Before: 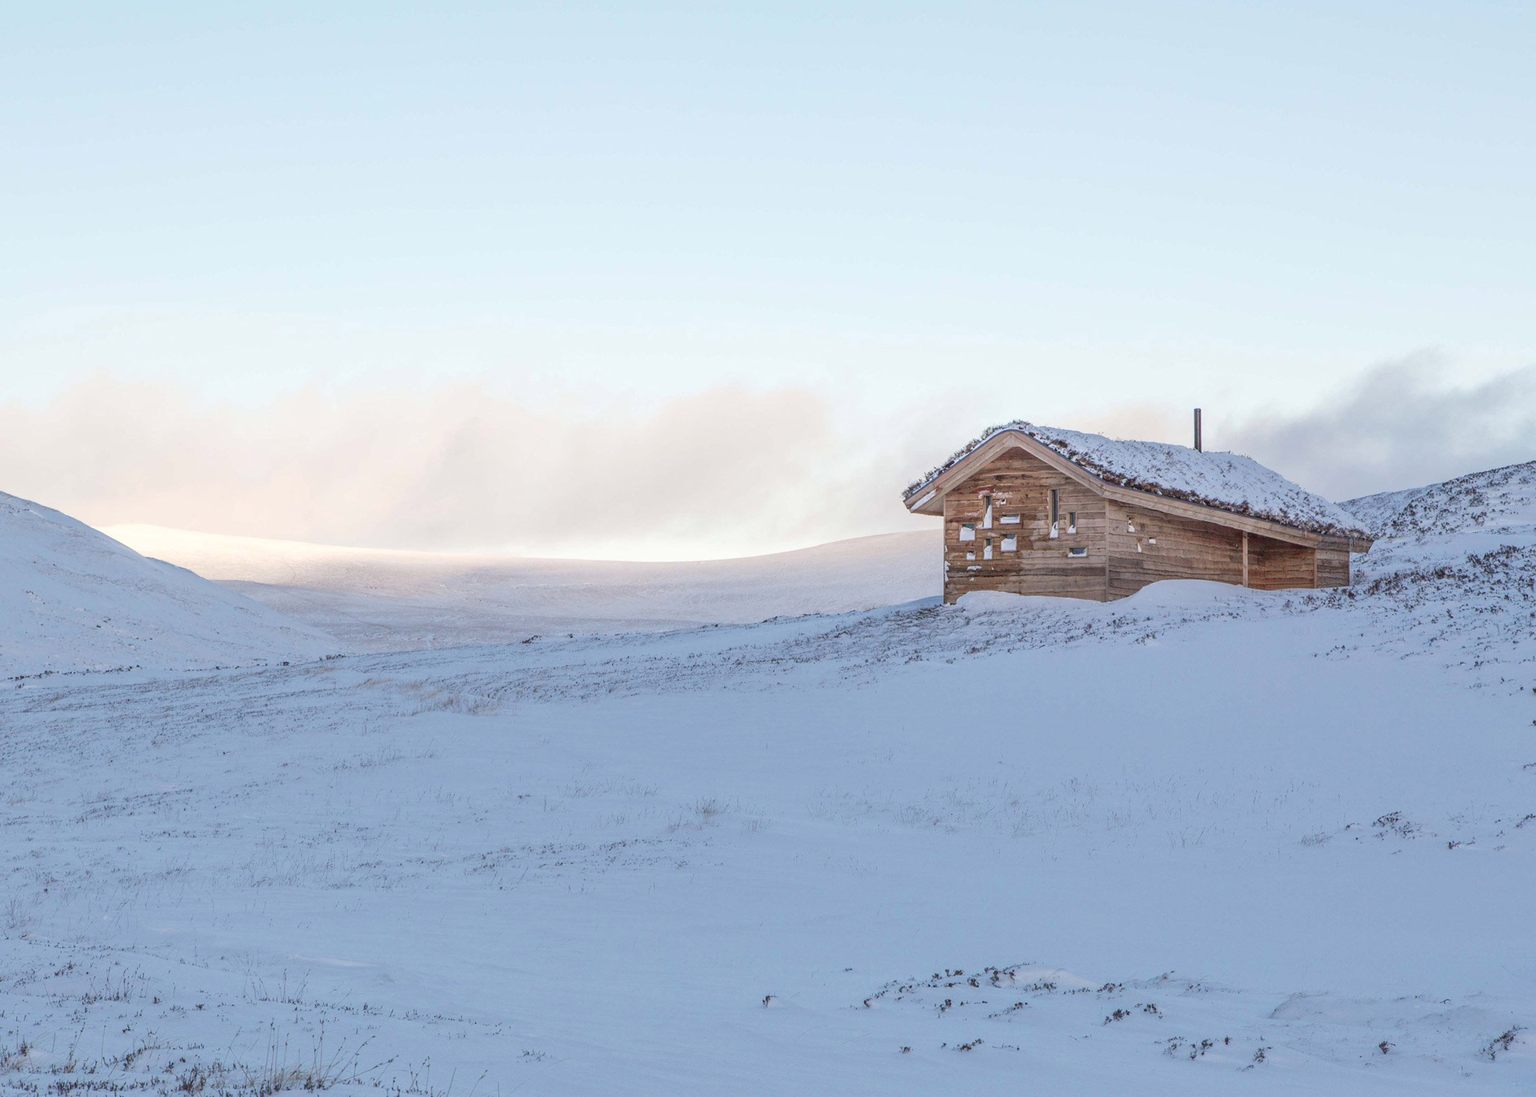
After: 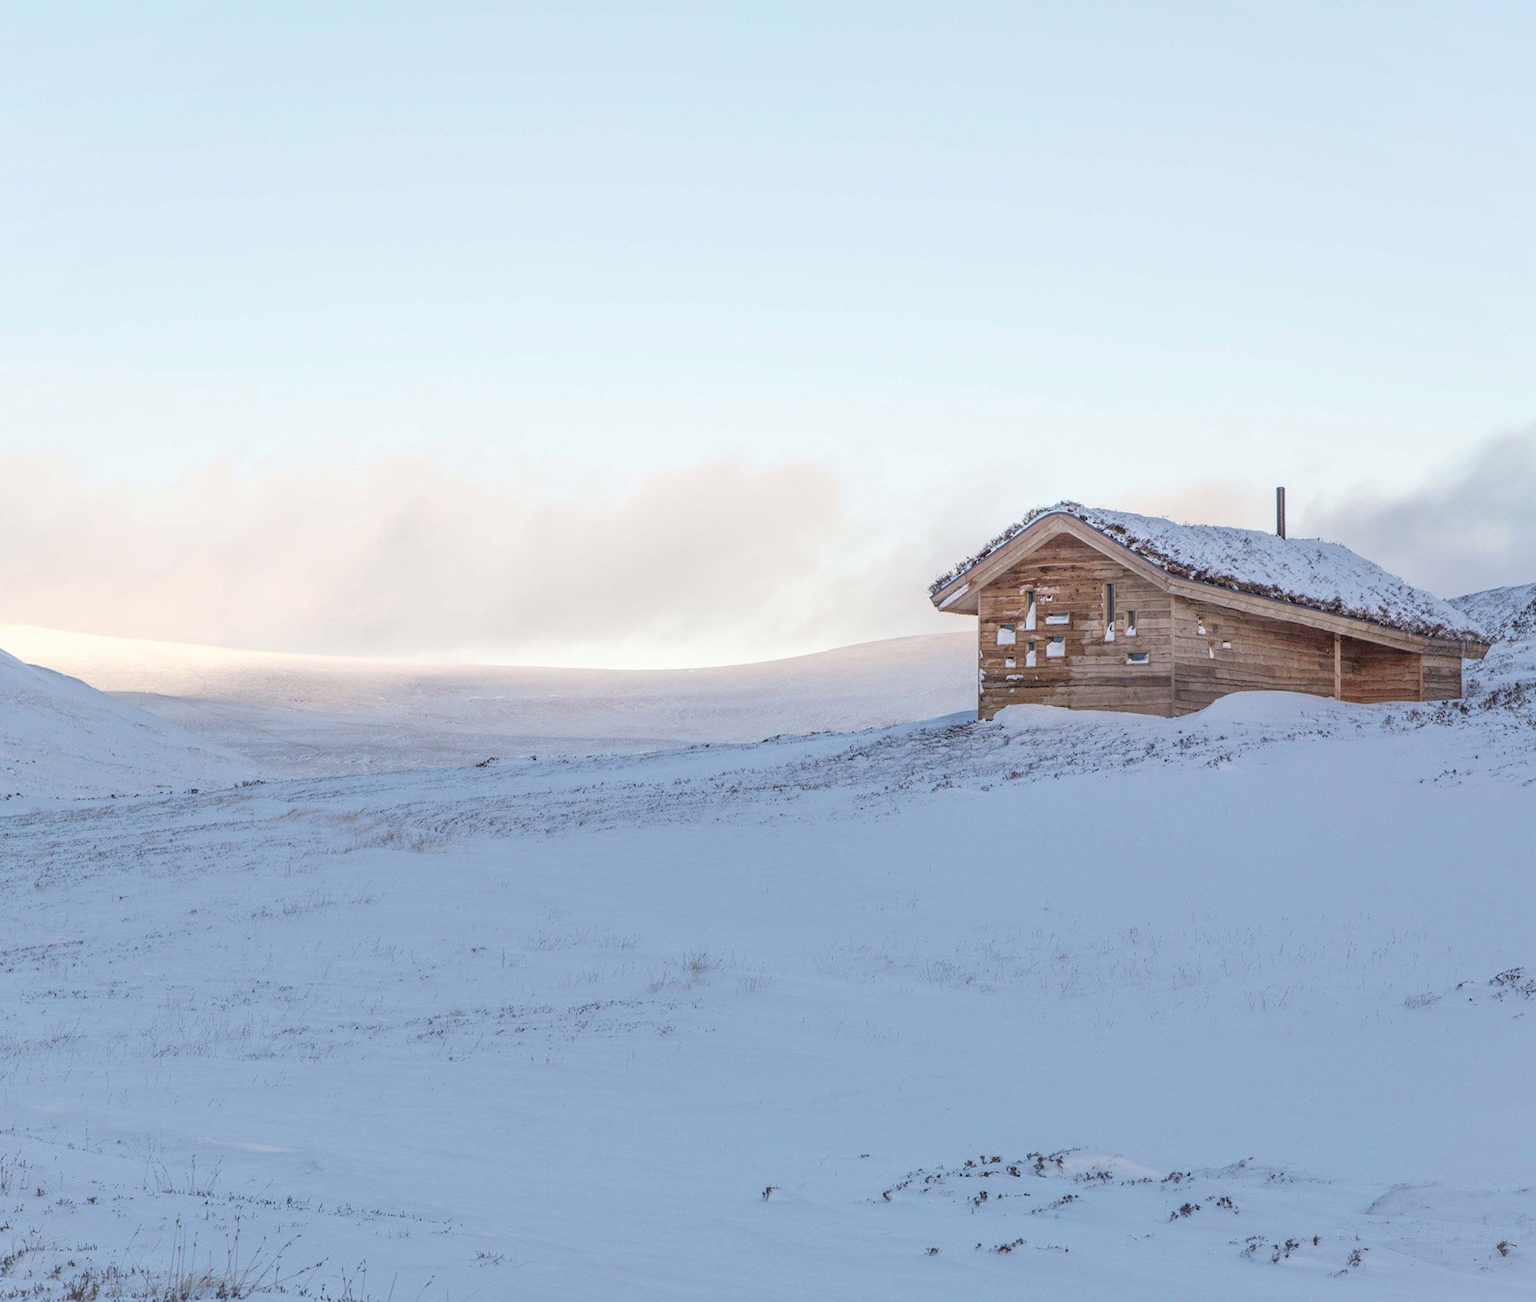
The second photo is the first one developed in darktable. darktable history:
crop: left 8.026%, right 7.374%
vignetting: fall-off start 100%, brightness 0.05, saturation 0
